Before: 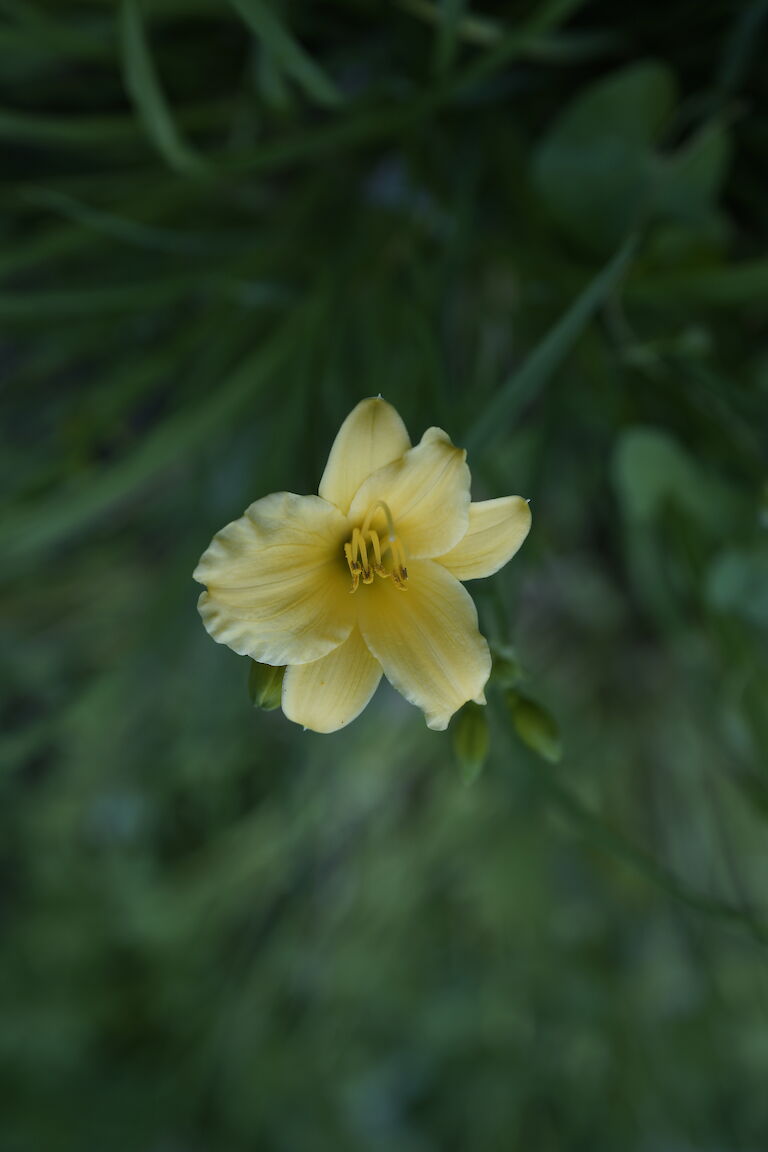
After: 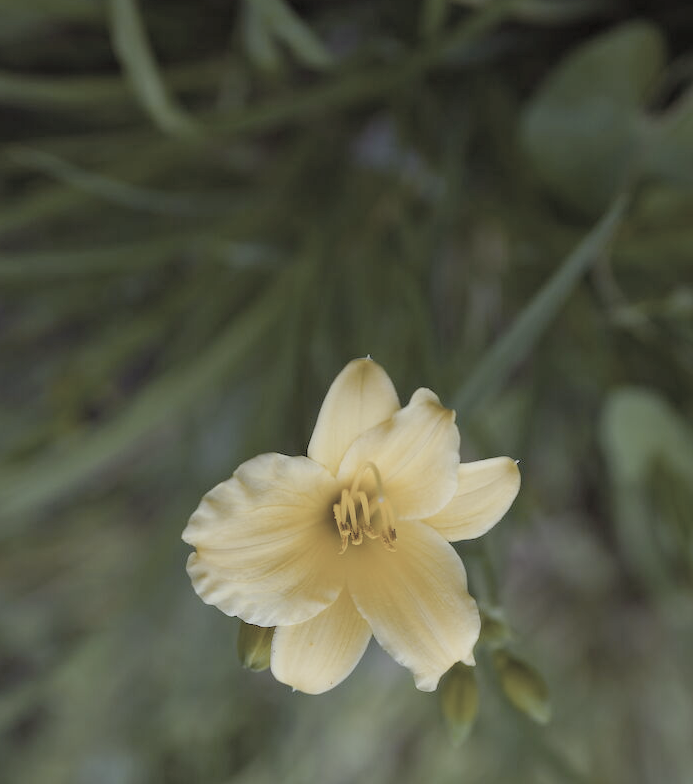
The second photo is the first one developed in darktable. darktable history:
contrast brightness saturation: brightness 0.18, saturation -0.5
crop: left 1.509%, top 3.452%, right 7.696%, bottom 28.452%
color balance rgb: perceptual saturation grading › global saturation 35%, perceptual saturation grading › highlights -30%, perceptual saturation grading › shadows 35%, perceptual brilliance grading › global brilliance 3%, perceptual brilliance grading › highlights -3%, perceptual brilliance grading › shadows 3%
rgb levels: mode RGB, independent channels, levels [[0, 0.474, 1], [0, 0.5, 1], [0, 0.5, 1]]
